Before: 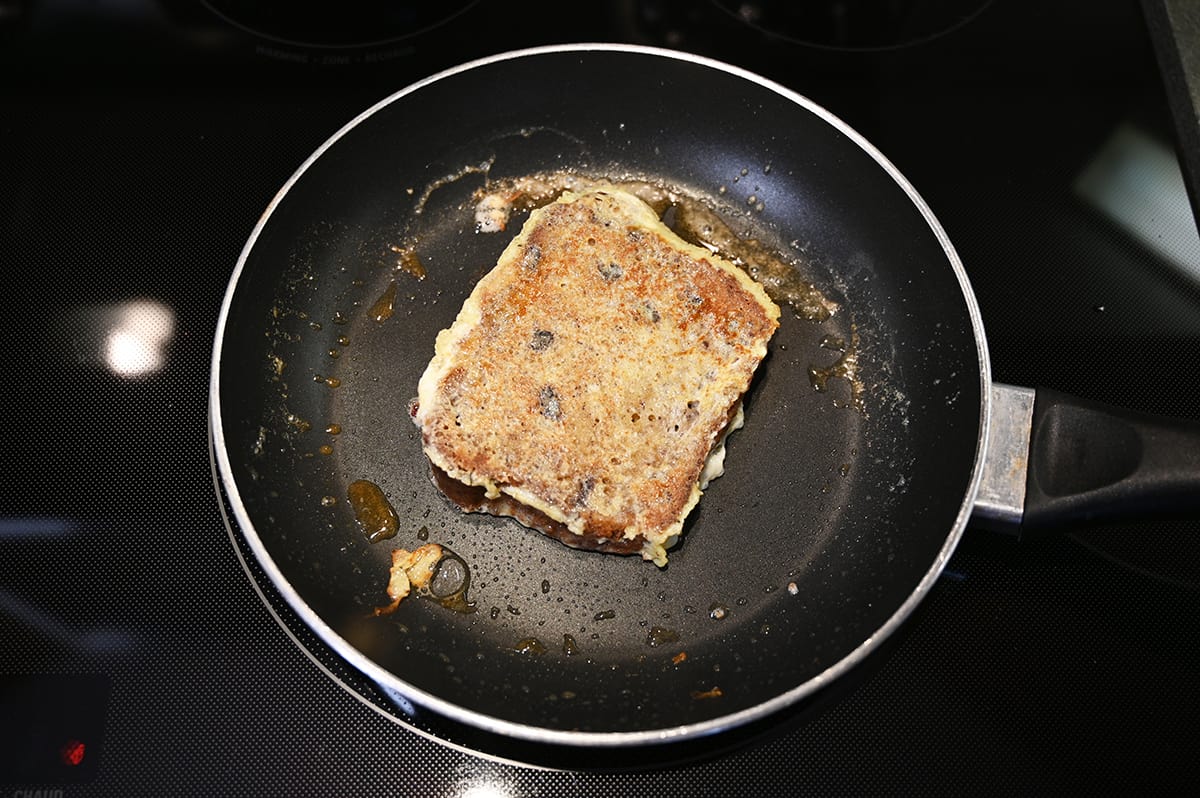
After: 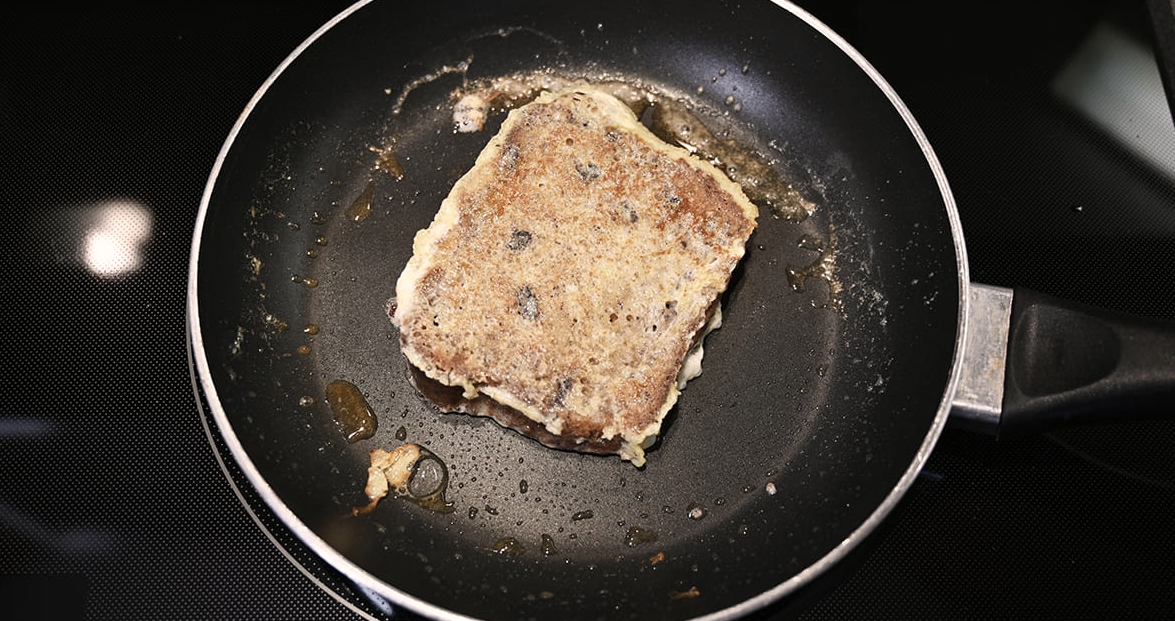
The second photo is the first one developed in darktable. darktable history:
color correction: highlights a* 5.55, highlights b* 5.23, saturation 0.647
crop and rotate: left 1.89%, top 12.745%, right 0.17%, bottom 9.395%
